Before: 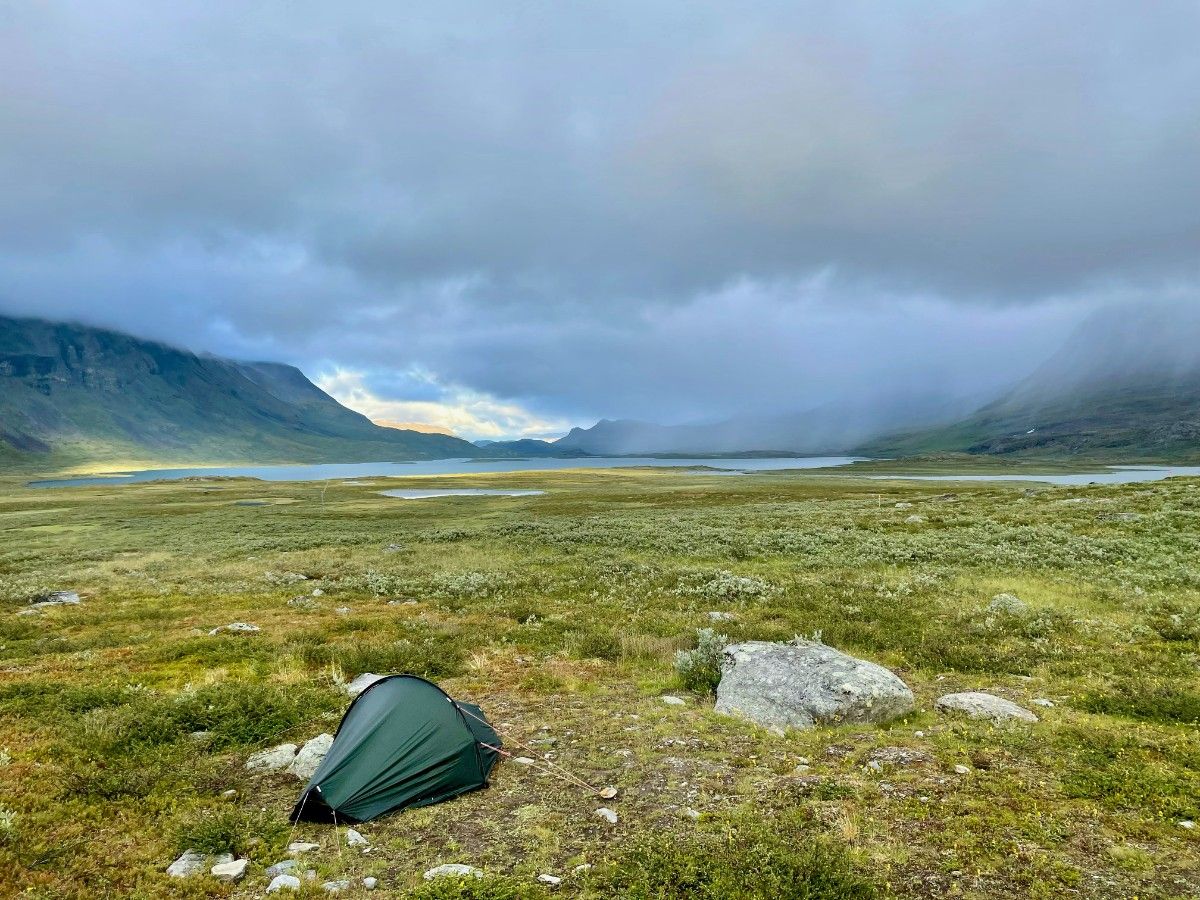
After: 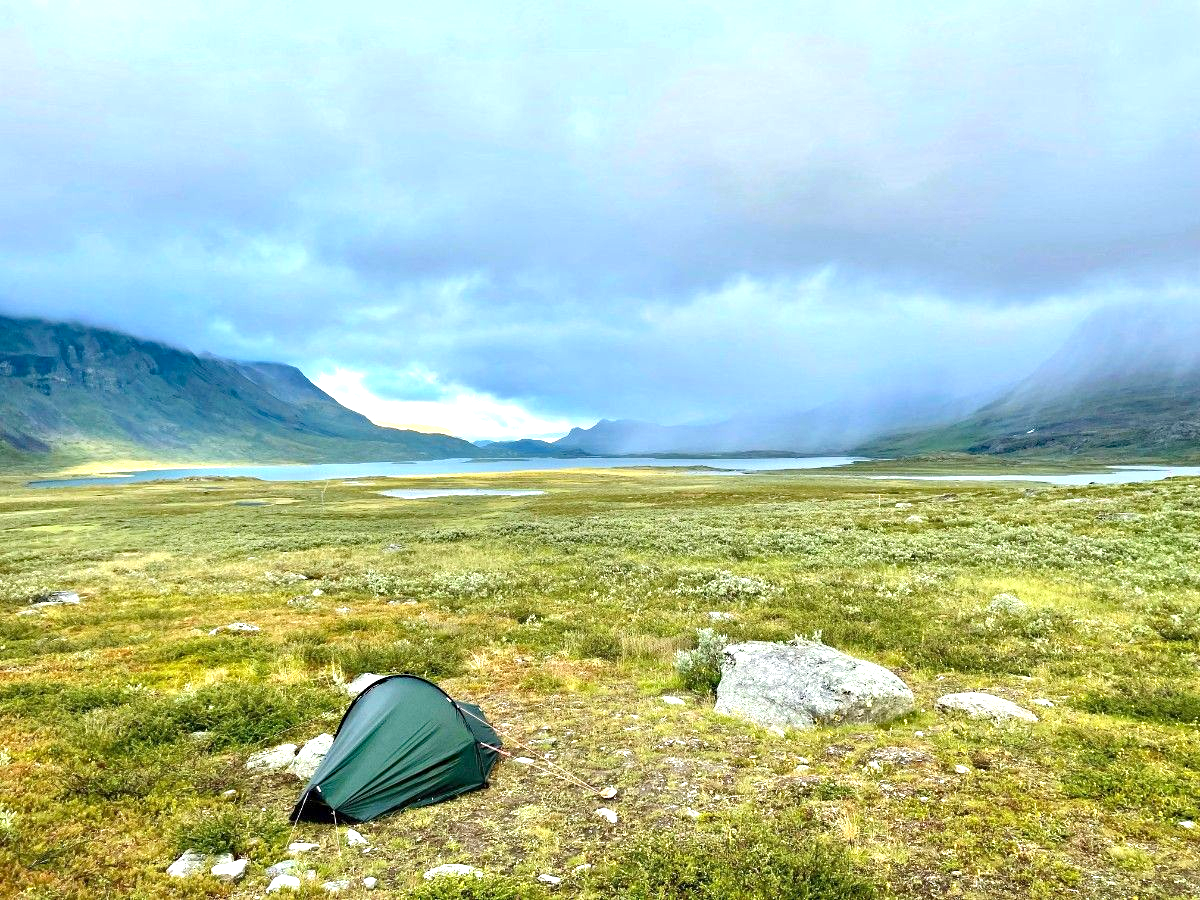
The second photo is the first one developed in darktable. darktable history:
haze removal: compatibility mode true, adaptive false
exposure: black level correction 0, exposure 1 EV, compensate exposure bias true, compensate highlight preservation false
